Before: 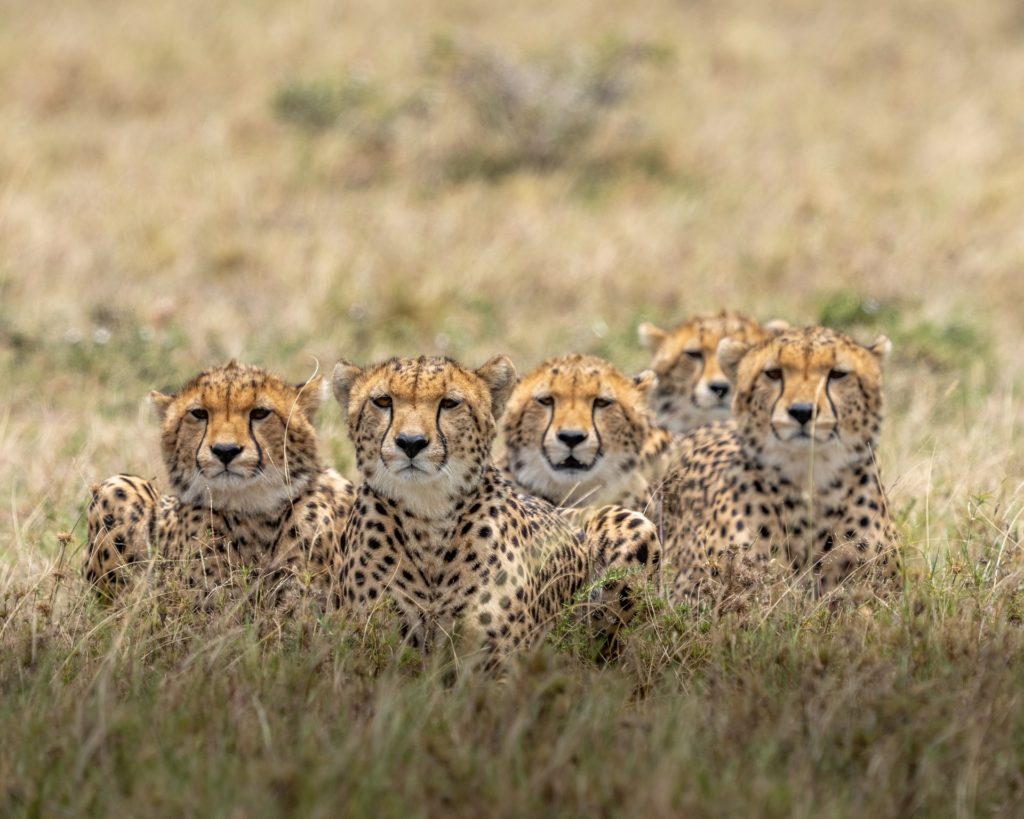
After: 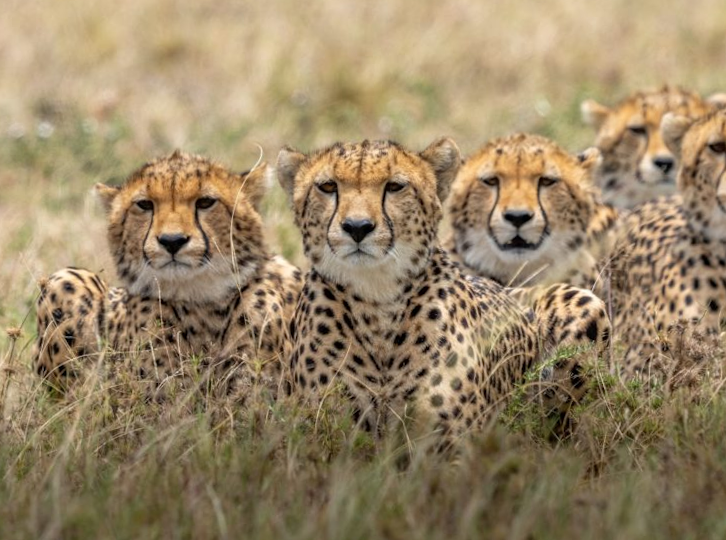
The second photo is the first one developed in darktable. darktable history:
crop: left 6.488%, top 27.668%, right 24.183%, bottom 8.656%
rotate and perspective: rotation -1.75°, automatic cropping off
